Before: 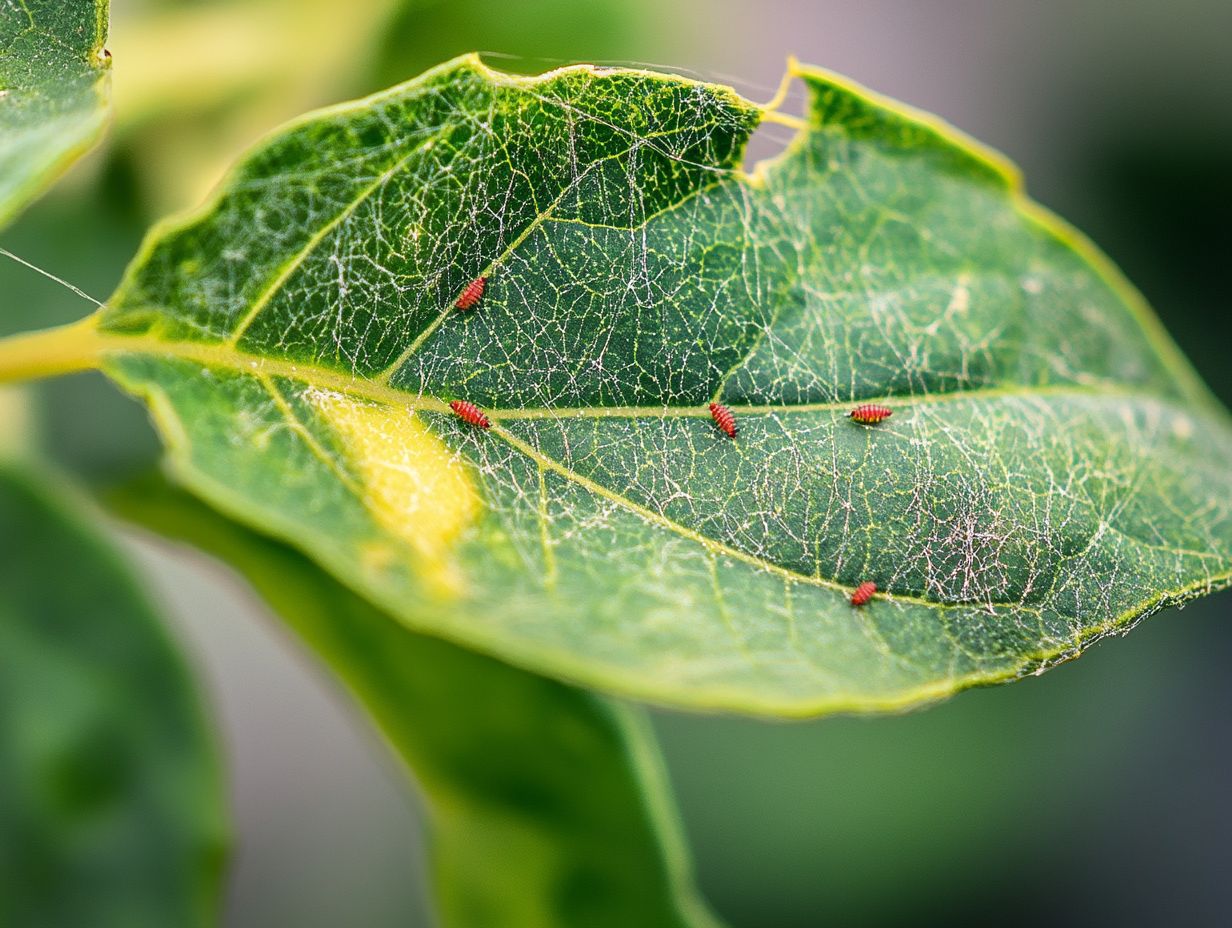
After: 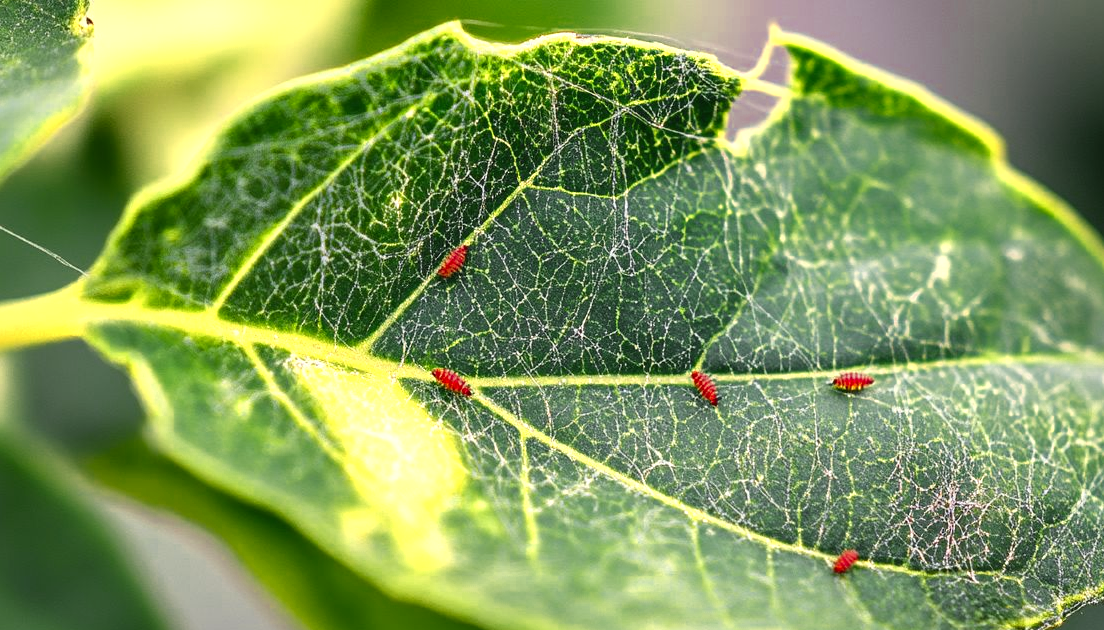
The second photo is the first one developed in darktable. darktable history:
exposure: compensate highlight preservation false
crop: left 1.509%, top 3.452%, right 7.696%, bottom 28.452%
shadows and highlights: shadows -10, white point adjustment 1.5, highlights 10
color zones: curves: ch0 [(0.004, 0.305) (0.261, 0.623) (0.389, 0.399) (0.708, 0.571) (0.947, 0.34)]; ch1 [(0.025, 0.645) (0.229, 0.584) (0.326, 0.551) (0.484, 0.262) (0.757, 0.643)]
